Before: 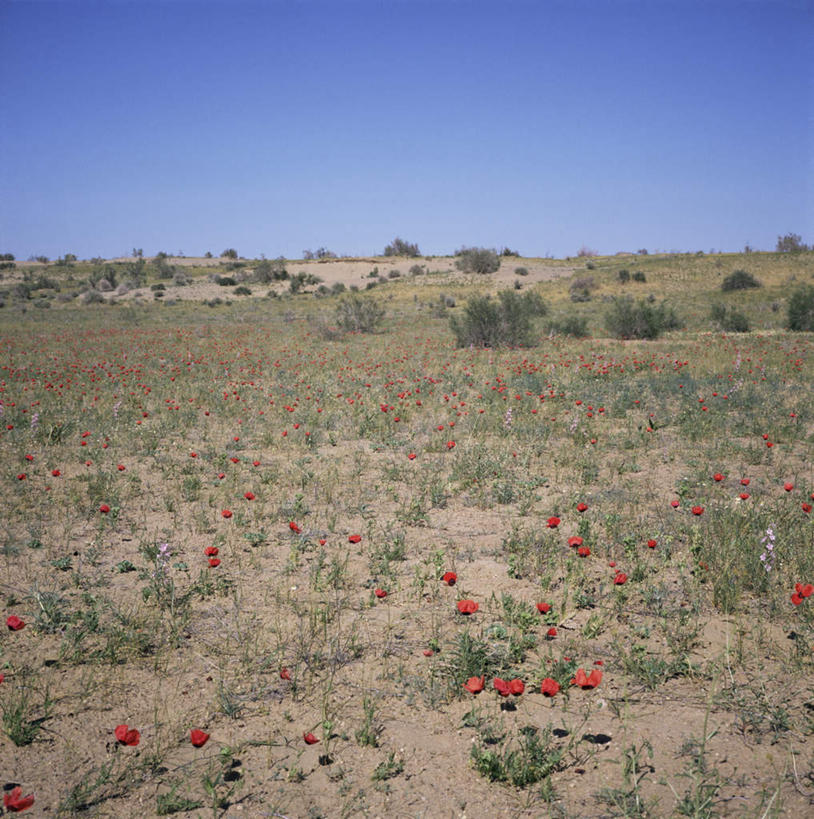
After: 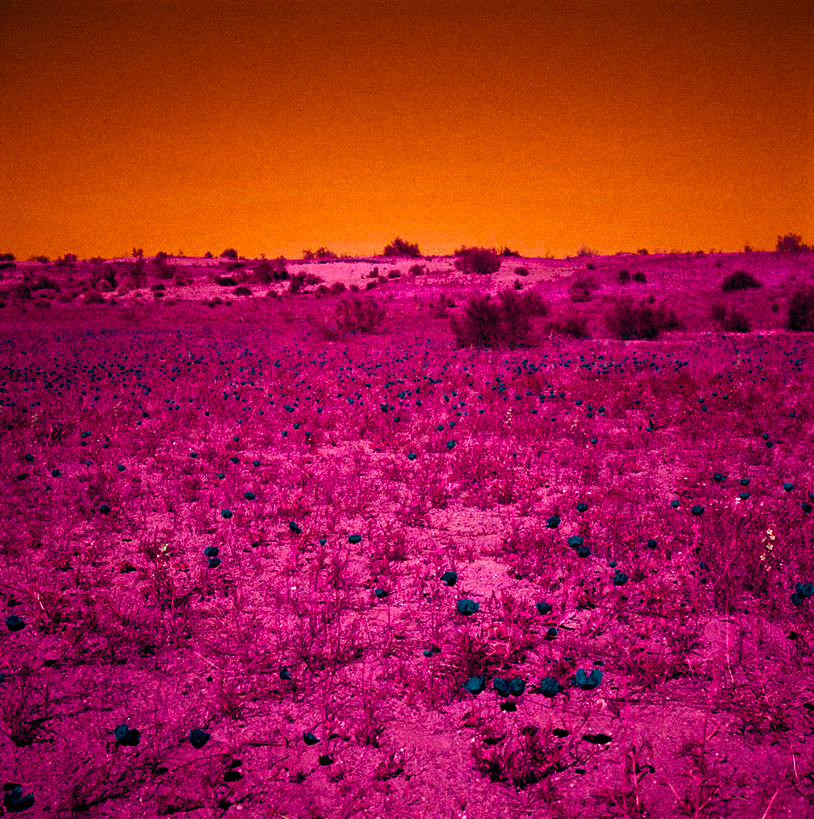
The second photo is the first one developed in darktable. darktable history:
grain: coarseness 22.88 ISO
color balance rgb: shadows lift › luminance -18.76%, shadows lift › chroma 35.44%, power › luminance -3.76%, power › hue 142.17°, highlights gain › chroma 7.5%, highlights gain › hue 184.75°, global offset › luminance -0.52%, global offset › chroma 0.91%, global offset › hue 173.36°, shadows fall-off 300%, white fulcrum 2 EV, highlights fall-off 300%, linear chroma grading › shadows 17.19%, linear chroma grading › highlights 61.12%, linear chroma grading › global chroma 50%, hue shift -150.52°, perceptual brilliance grading › global brilliance 12%, mask middle-gray fulcrum 100%, contrast gray fulcrum 38.43%, contrast 35.15%, saturation formula JzAzBz (2021)
white balance: red 0.954, blue 1.079
color balance: contrast 10%
